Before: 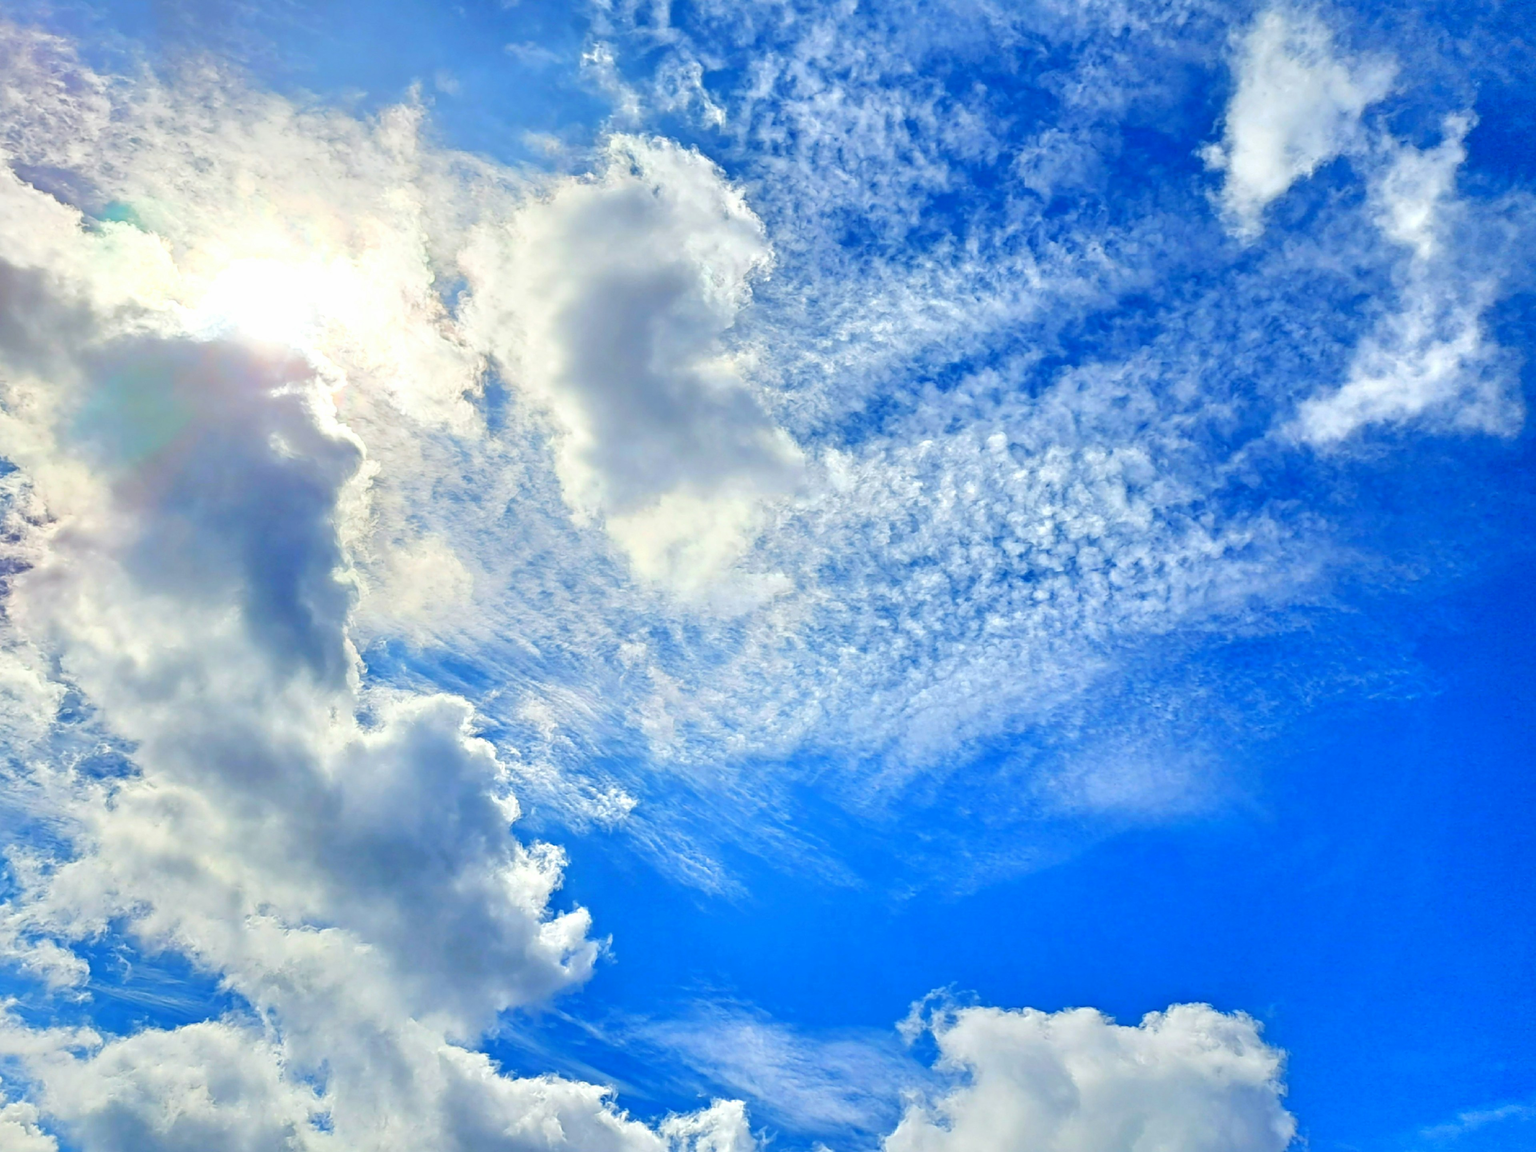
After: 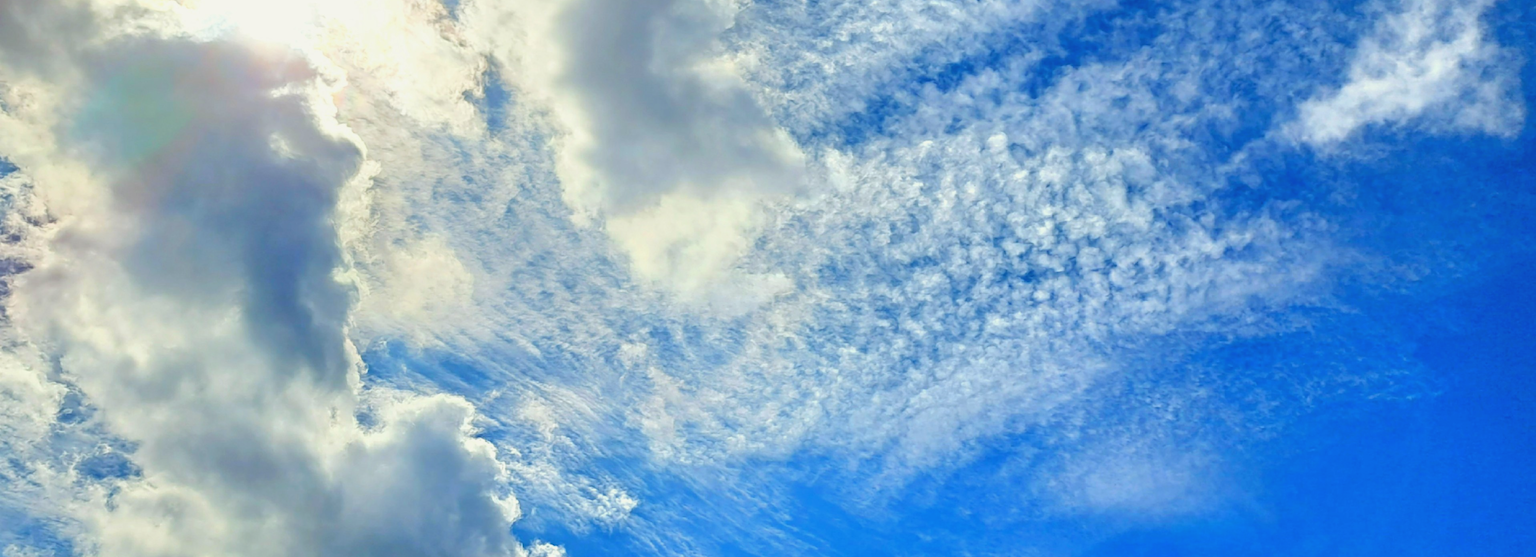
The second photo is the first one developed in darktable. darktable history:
color balance: mode lift, gamma, gain (sRGB), lift [1.04, 1, 1, 0.97], gamma [1.01, 1, 1, 0.97], gain [0.96, 1, 1, 0.97]
crop and rotate: top 26.056%, bottom 25.543%
